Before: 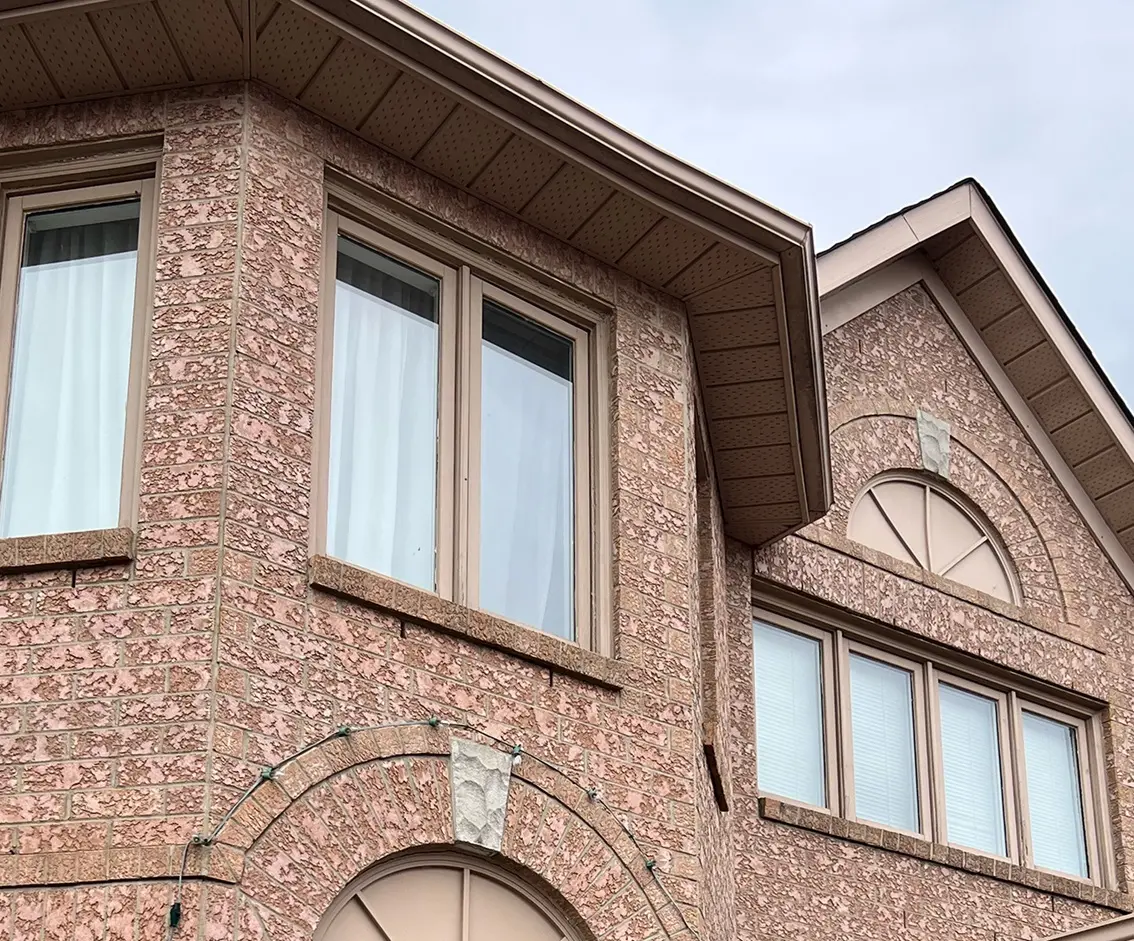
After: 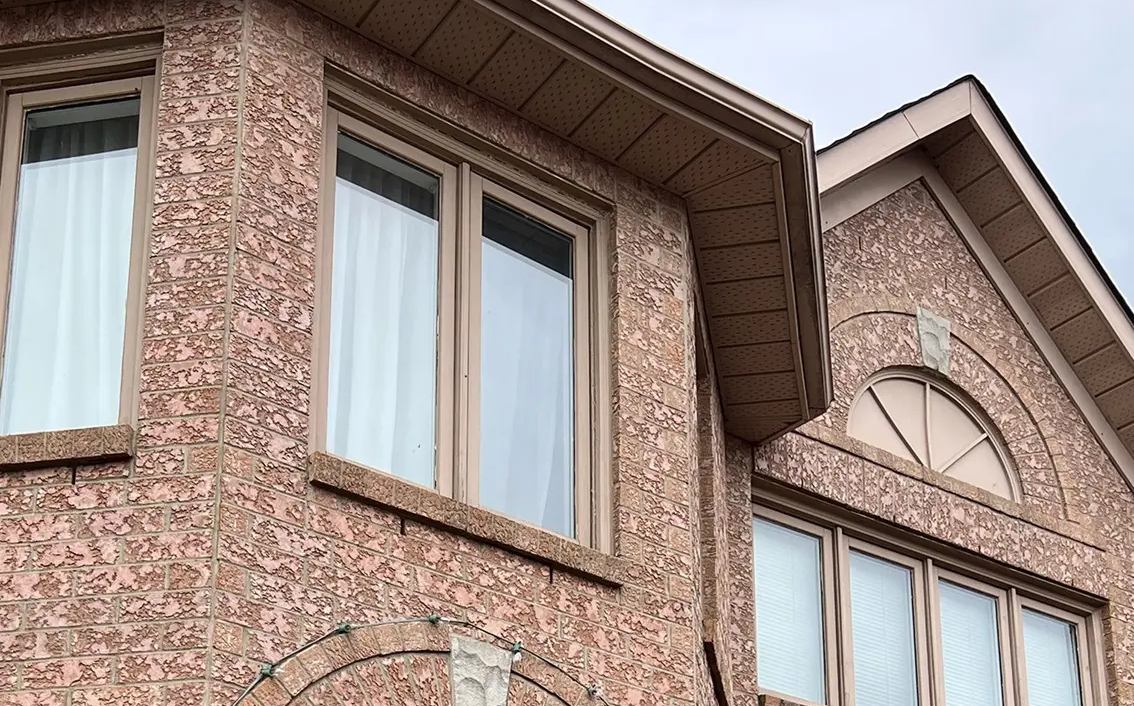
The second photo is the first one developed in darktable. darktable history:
crop: top 11.019%, bottom 13.898%
